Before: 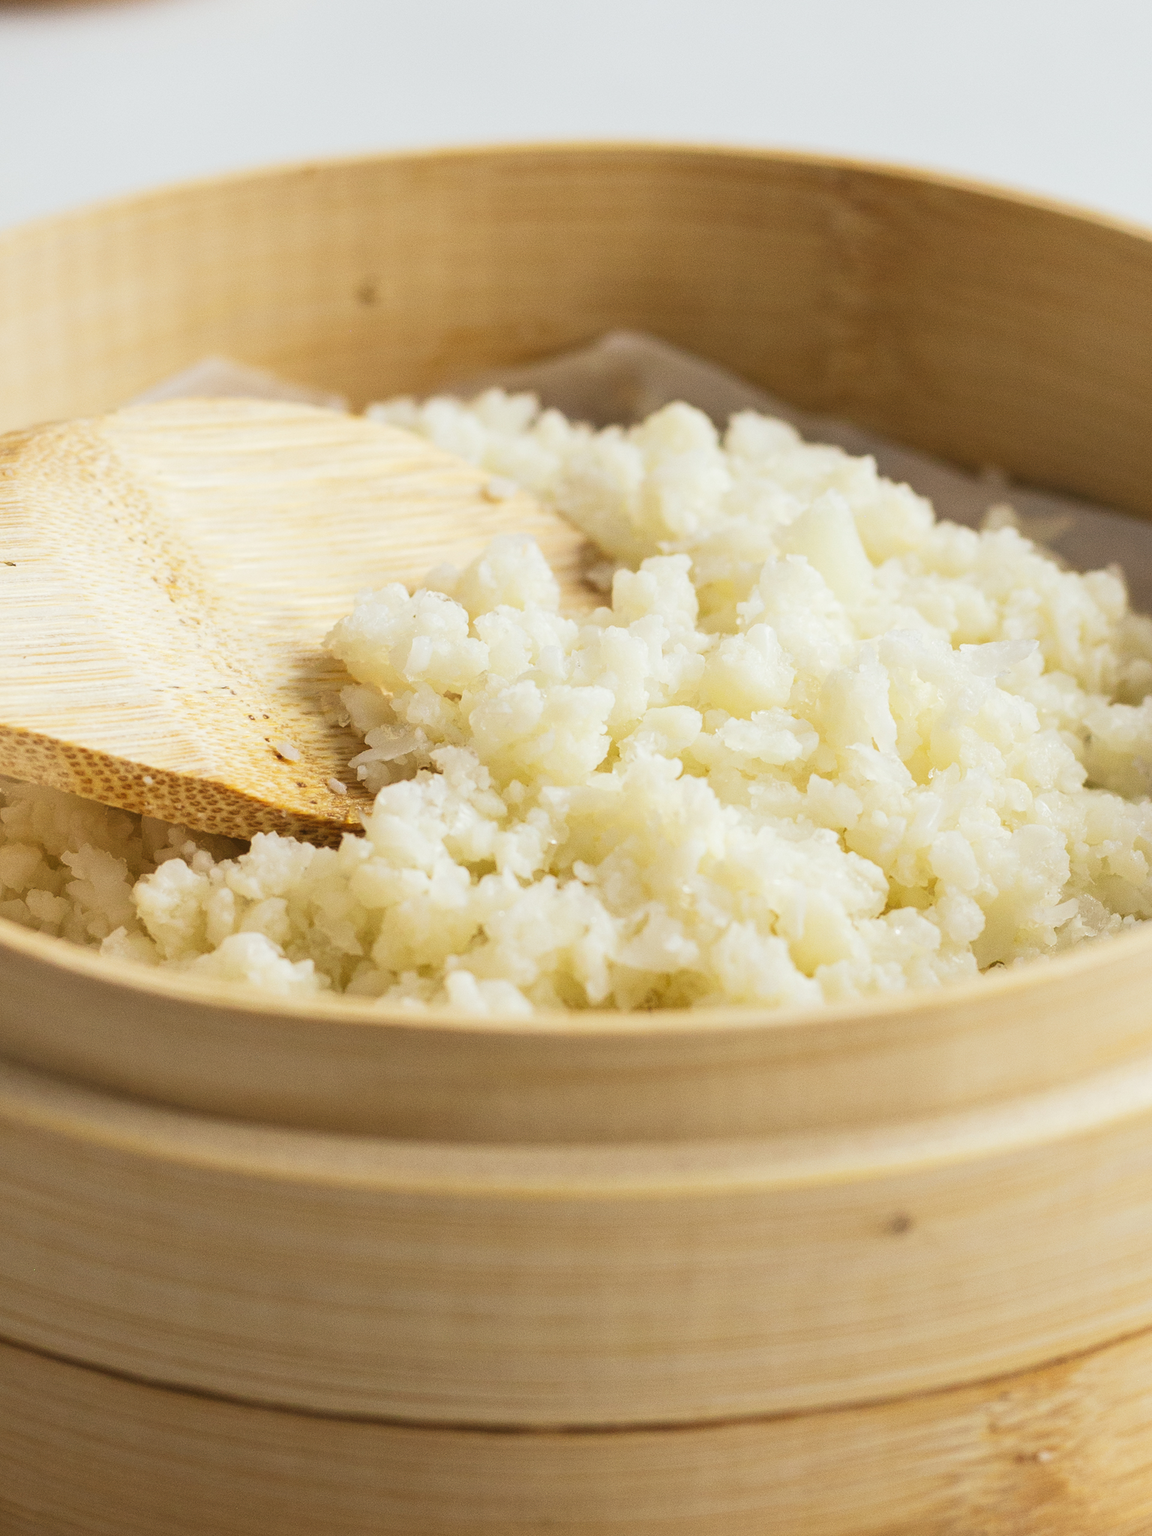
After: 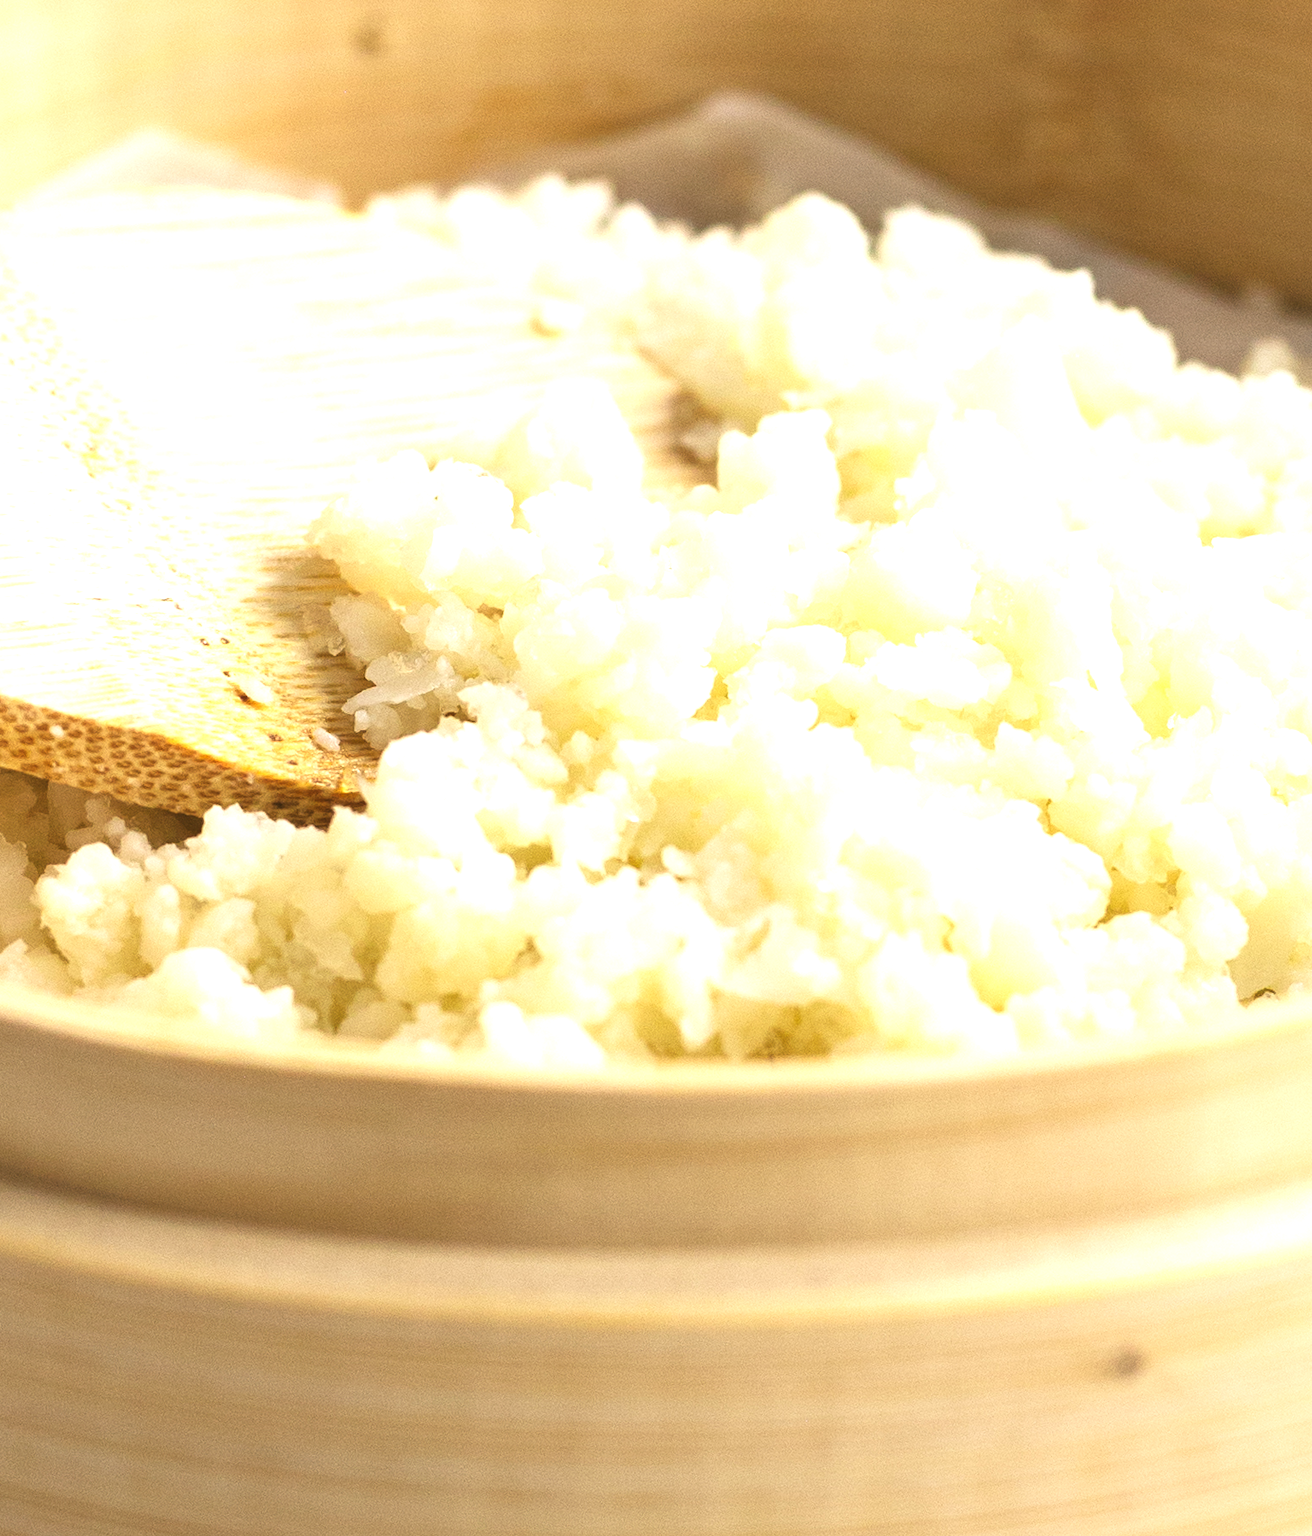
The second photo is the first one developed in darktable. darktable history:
contrast equalizer: octaves 7, y [[0.5, 0.502, 0.506, 0.511, 0.52, 0.537], [0.5 ×6], [0.505, 0.509, 0.518, 0.534, 0.553, 0.561], [0 ×6], [0 ×6]], mix 0.144
crop: left 9.398%, top 17.373%, right 10.518%, bottom 12.323%
exposure: exposure 0.797 EV, compensate highlight preservation false
